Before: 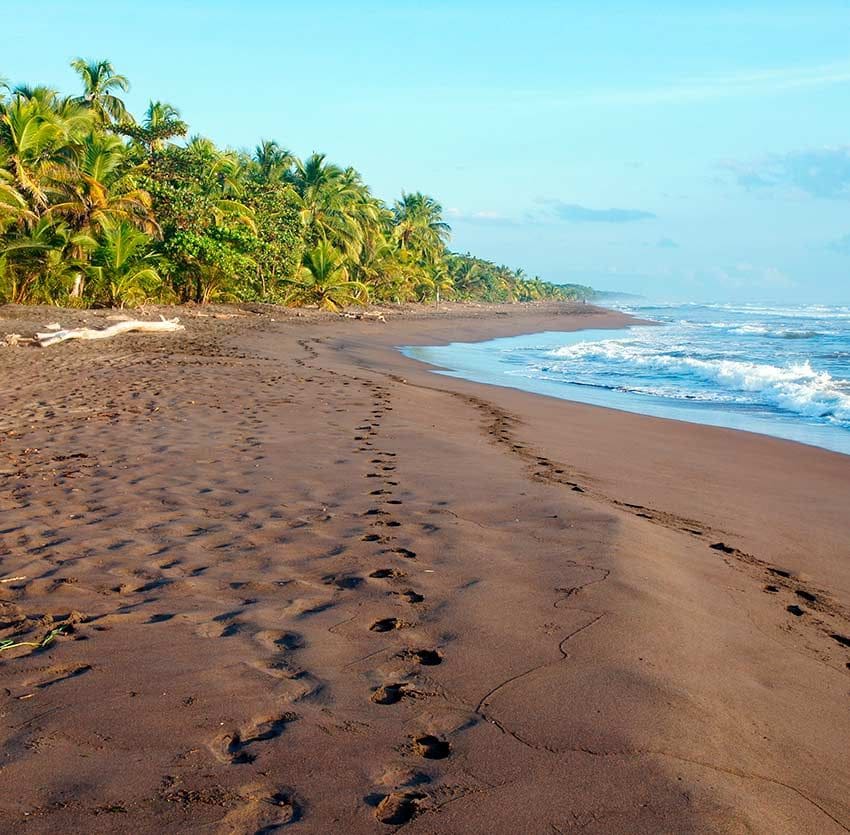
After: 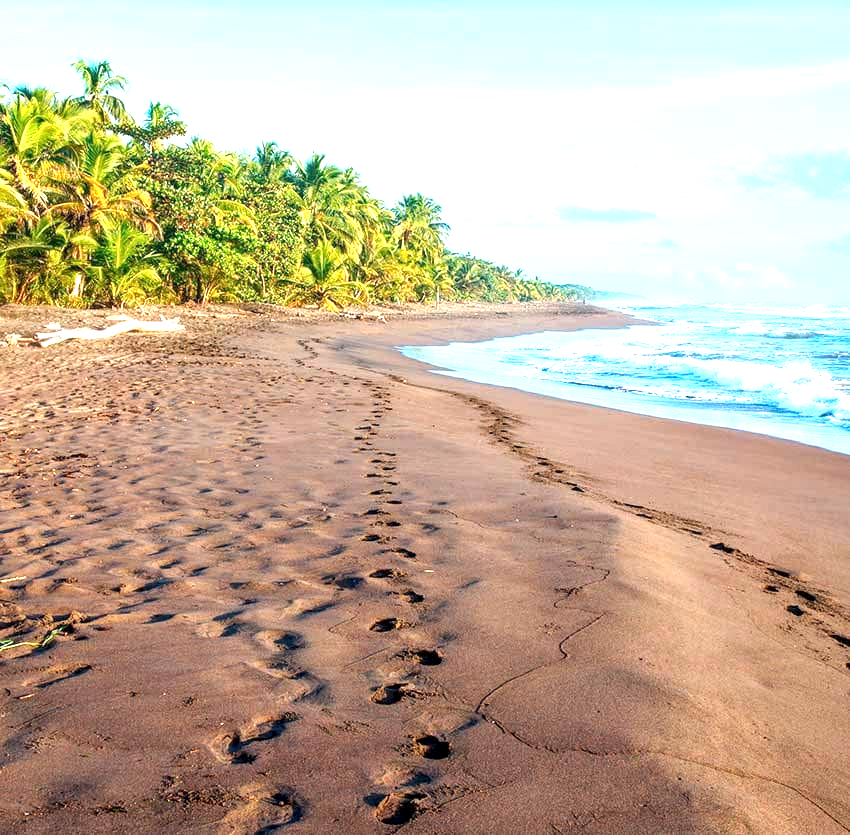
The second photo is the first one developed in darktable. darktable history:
exposure: black level correction 0, exposure 1.104 EV, compensate highlight preservation false
local contrast: detail 130%
